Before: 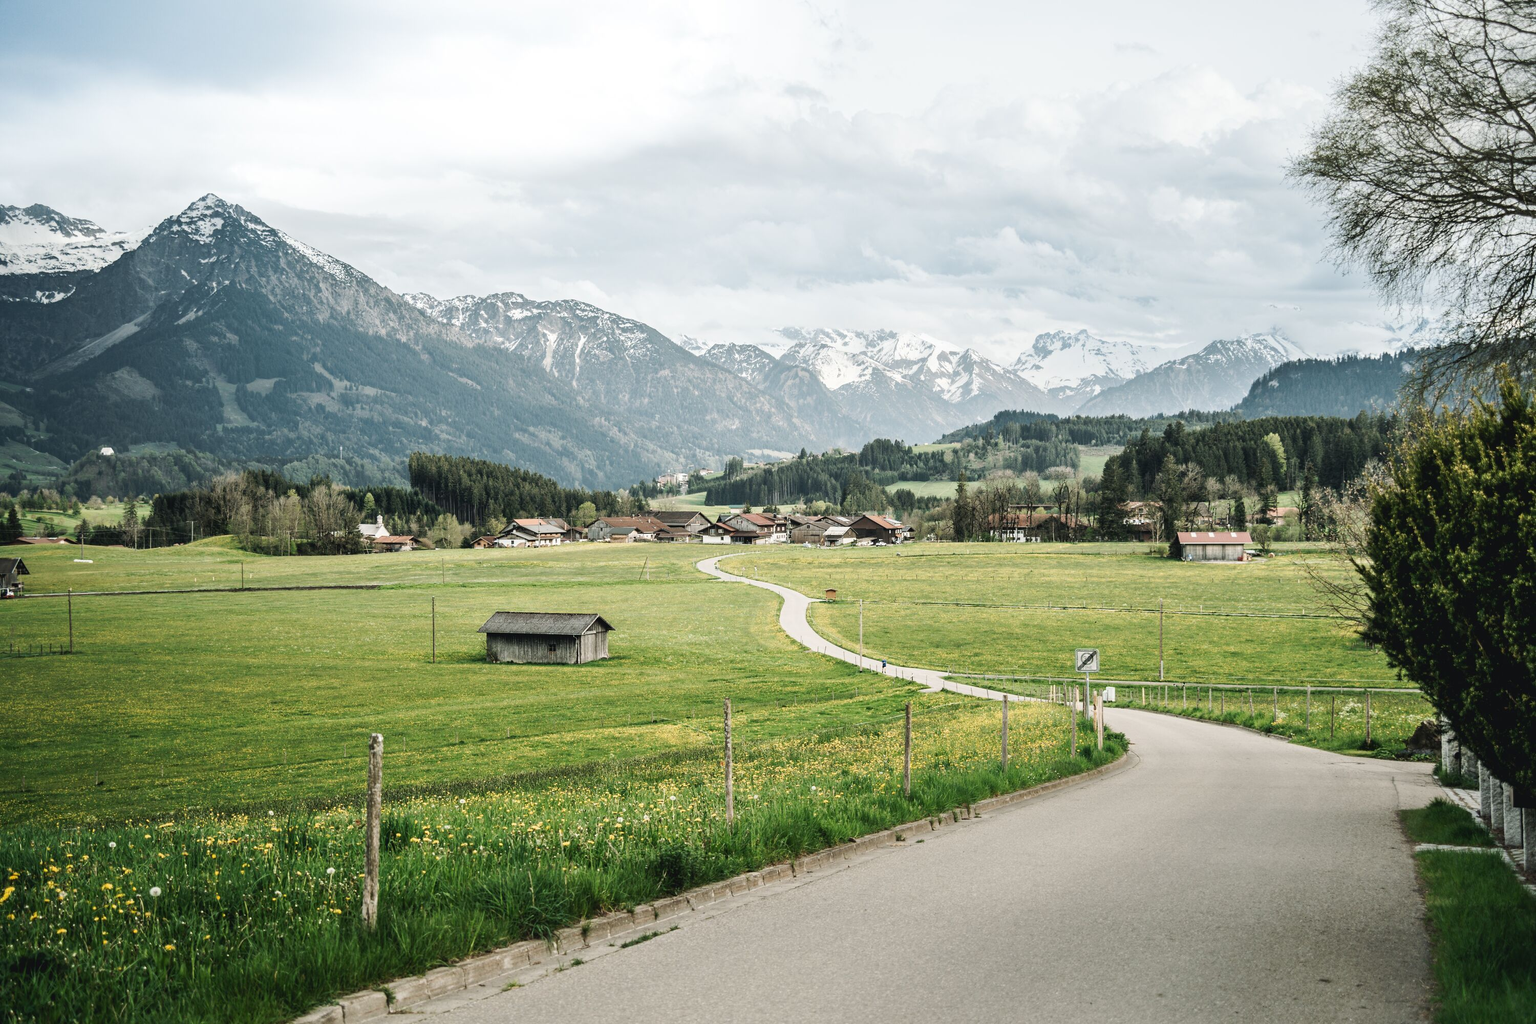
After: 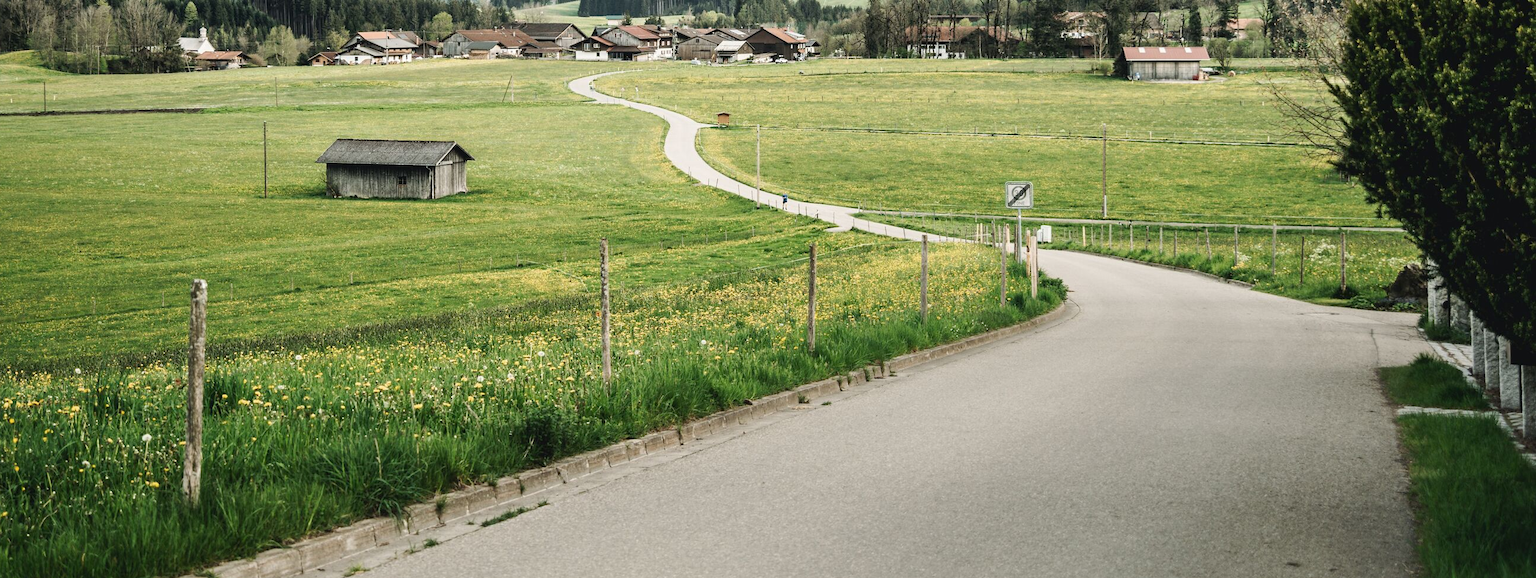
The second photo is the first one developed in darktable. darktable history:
crop and rotate: left 13.299%, top 48.039%, bottom 2.938%
tone equalizer: on, module defaults
